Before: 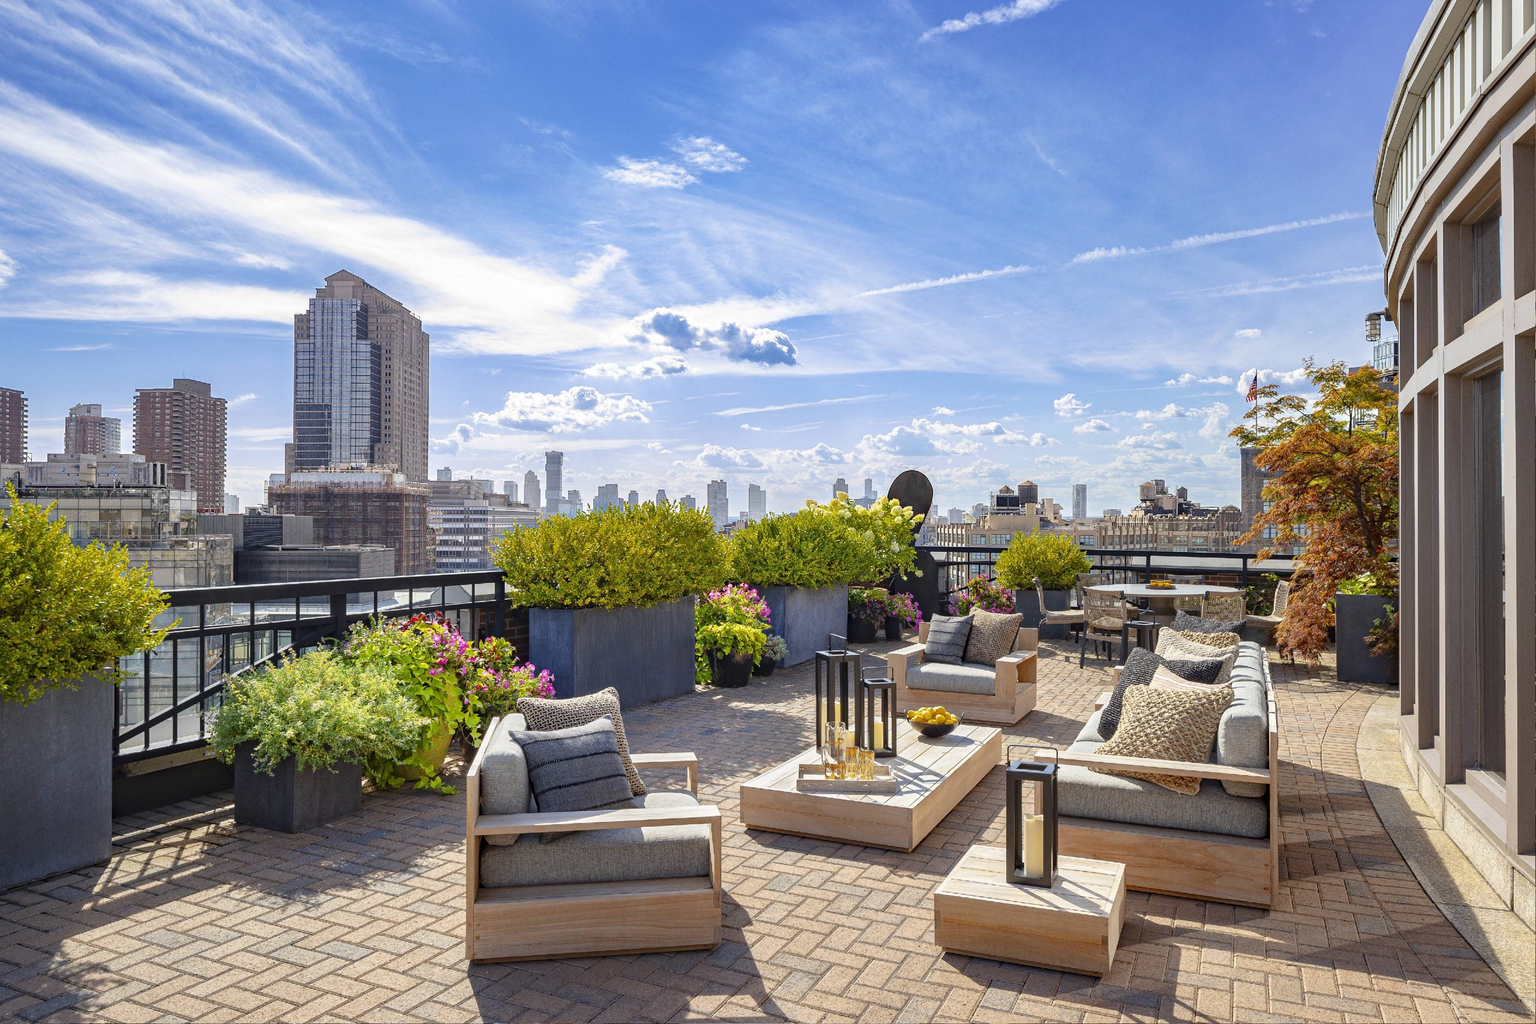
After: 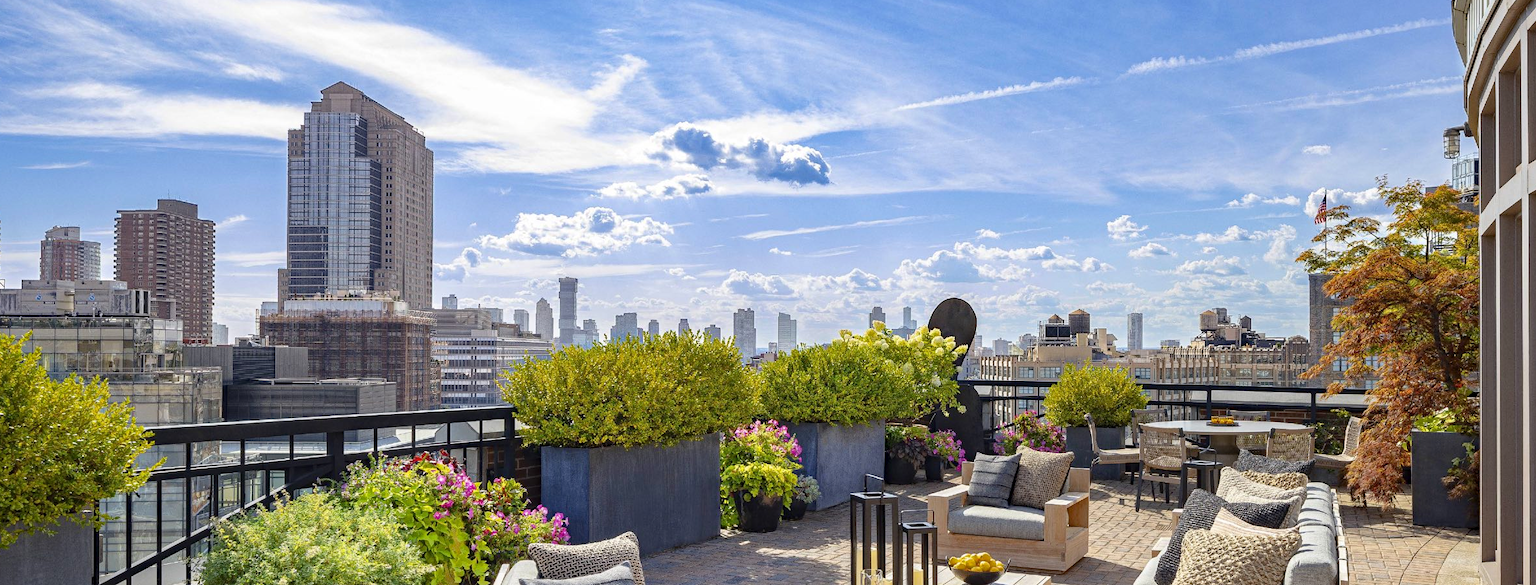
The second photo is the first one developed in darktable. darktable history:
crop: left 1.806%, top 19.023%, right 5.481%, bottom 27.938%
haze removal: compatibility mode true, adaptive false
